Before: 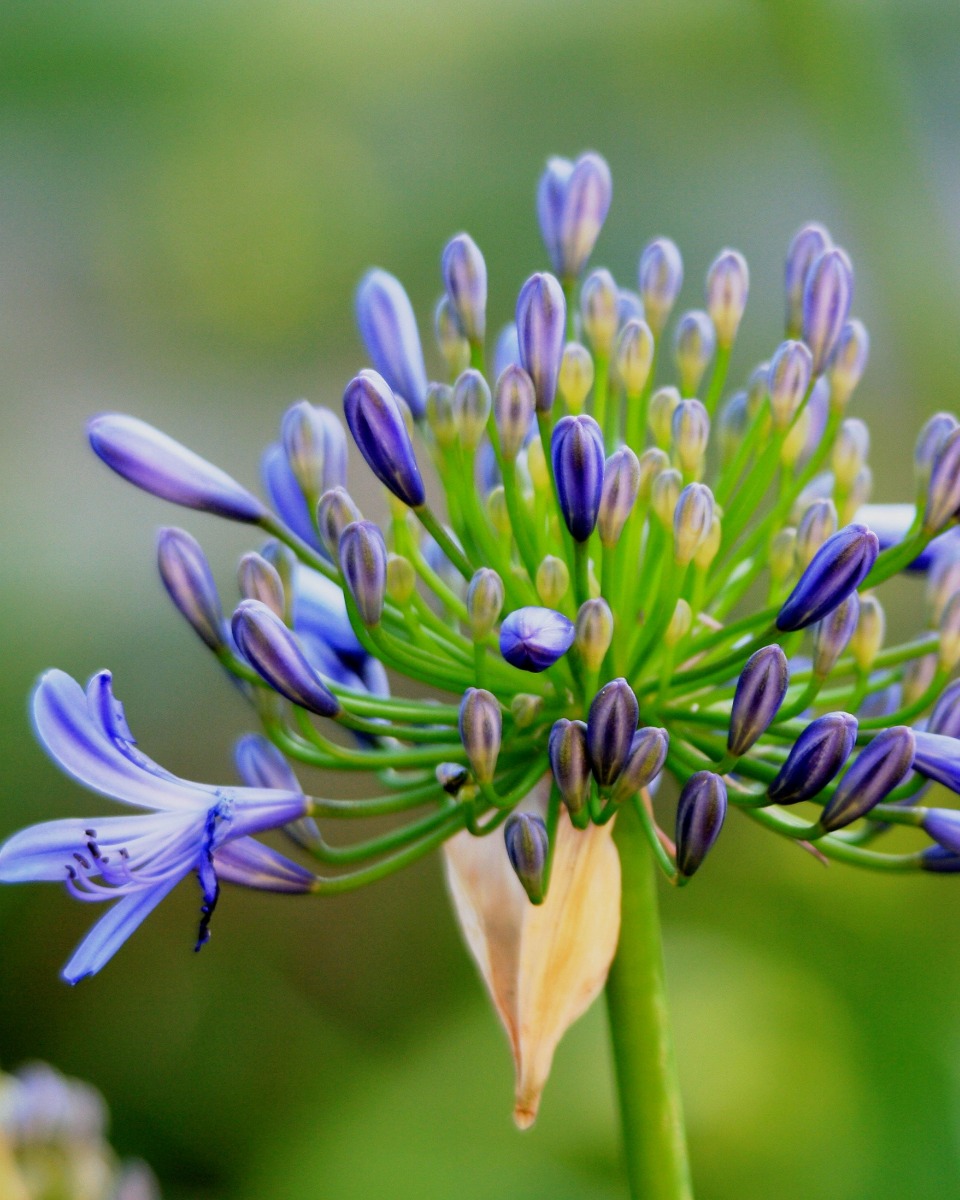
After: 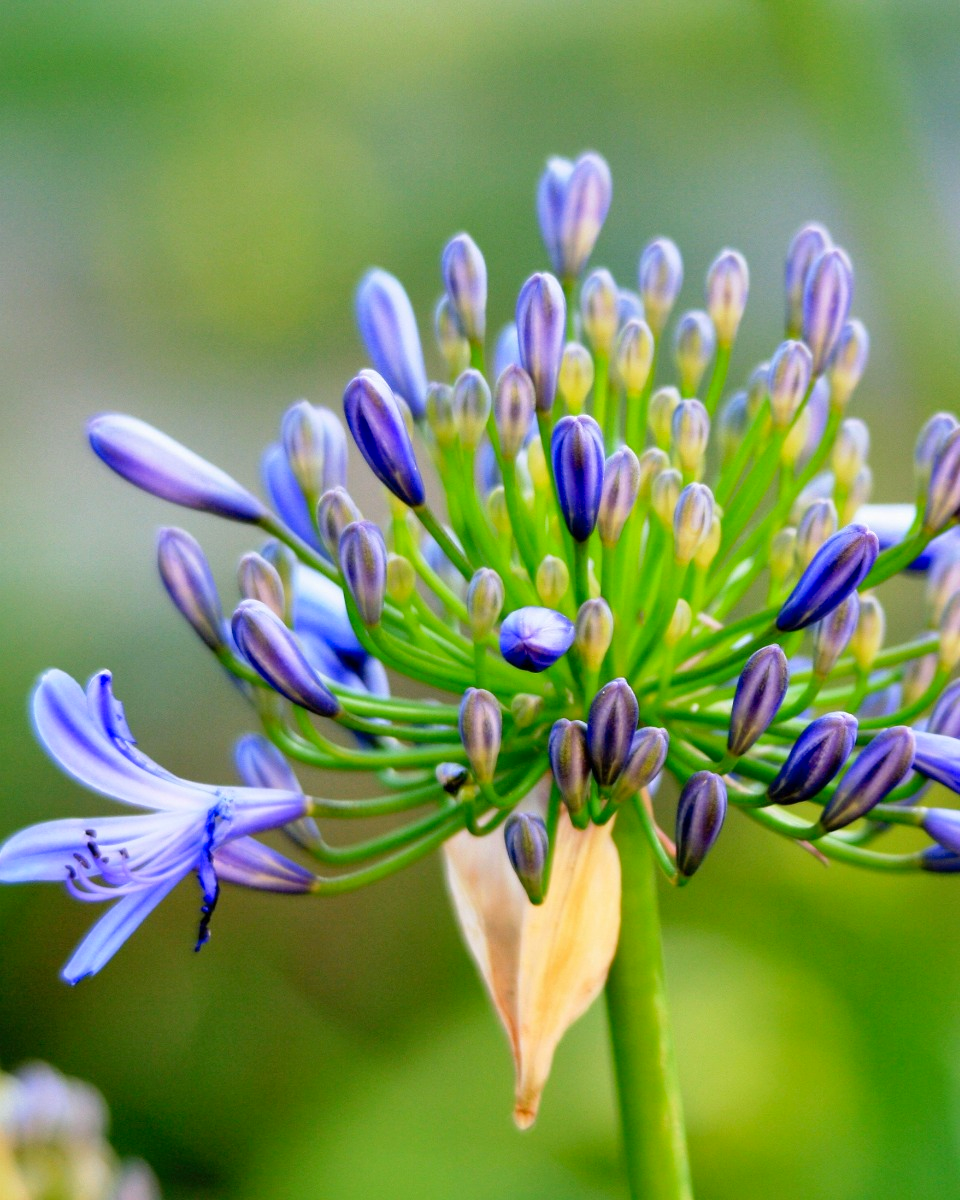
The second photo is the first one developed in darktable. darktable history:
shadows and highlights: soften with gaussian
levels: levels [0, 0.435, 0.917]
base curve: exposure shift 0, preserve colors none
